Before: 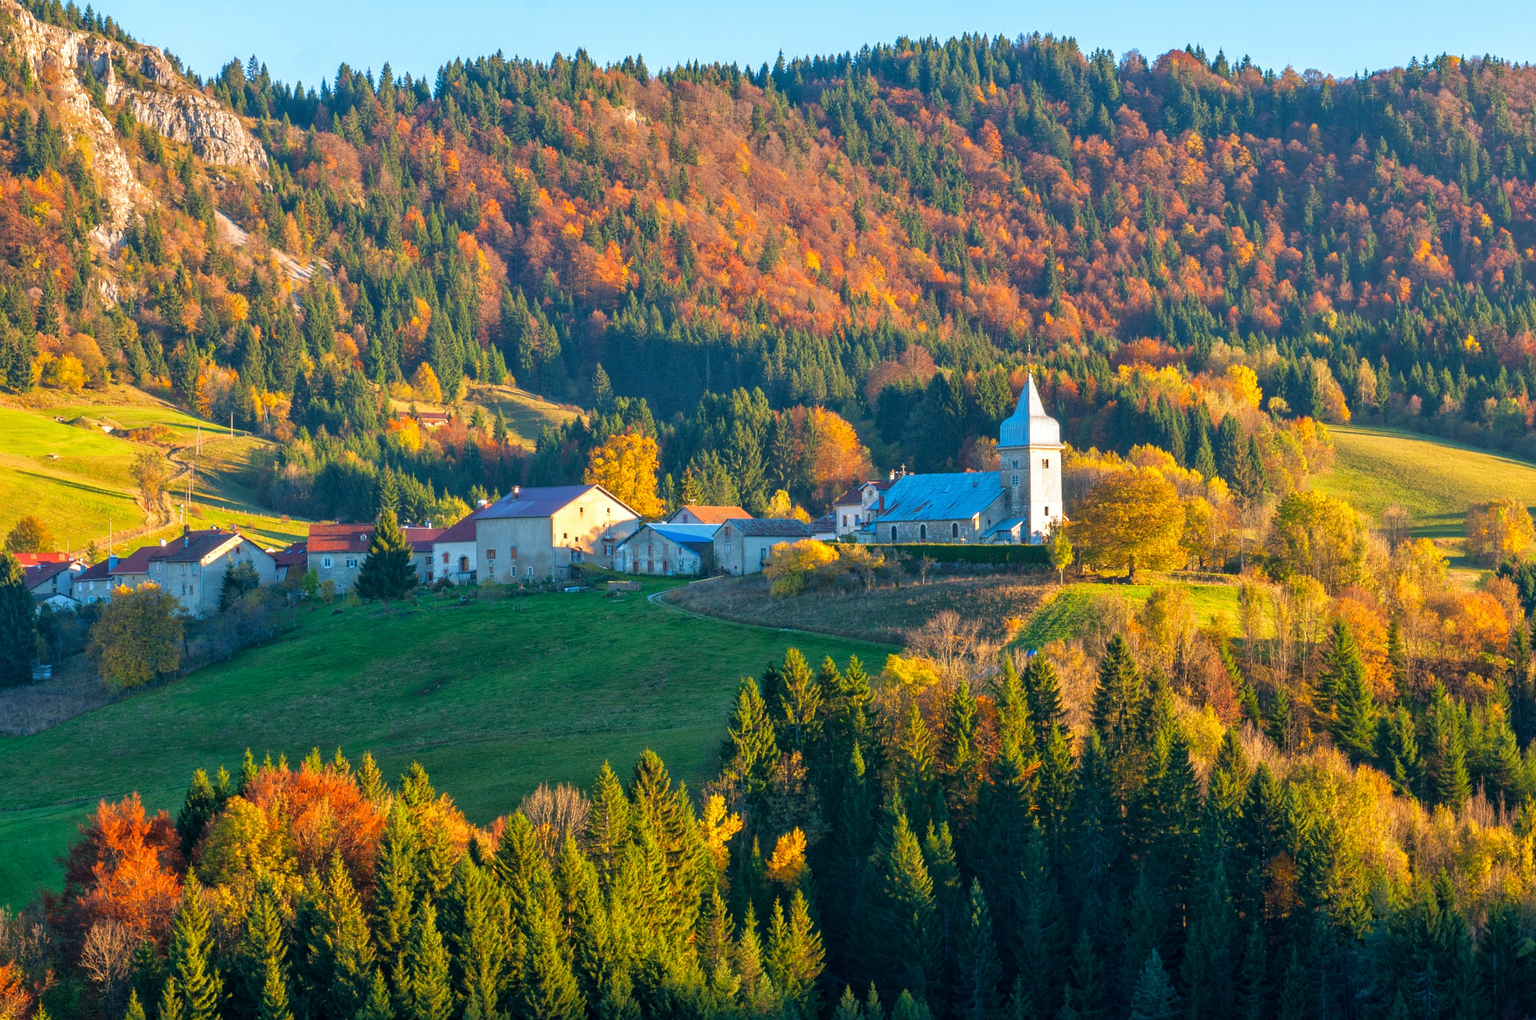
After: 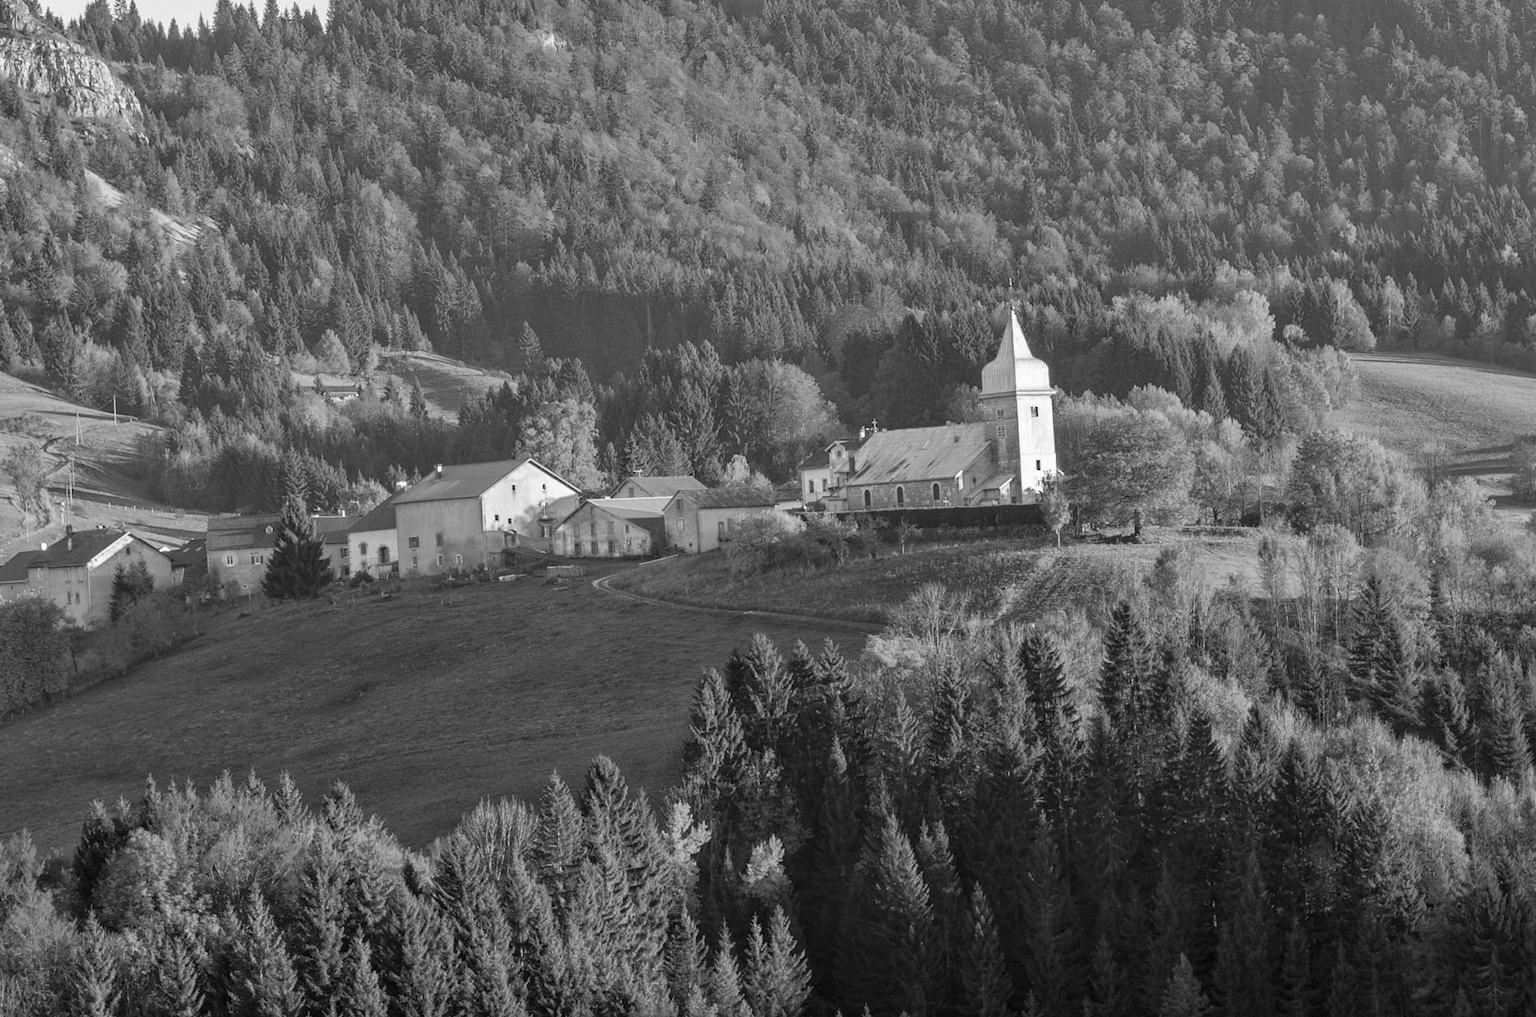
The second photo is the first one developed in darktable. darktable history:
color calibration: output gray [0.25, 0.35, 0.4, 0], illuminant as shot in camera, x 0.358, y 0.373, temperature 4628.91 K
crop and rotate: angle 2.61°, left 5.459%, top 5.721%
